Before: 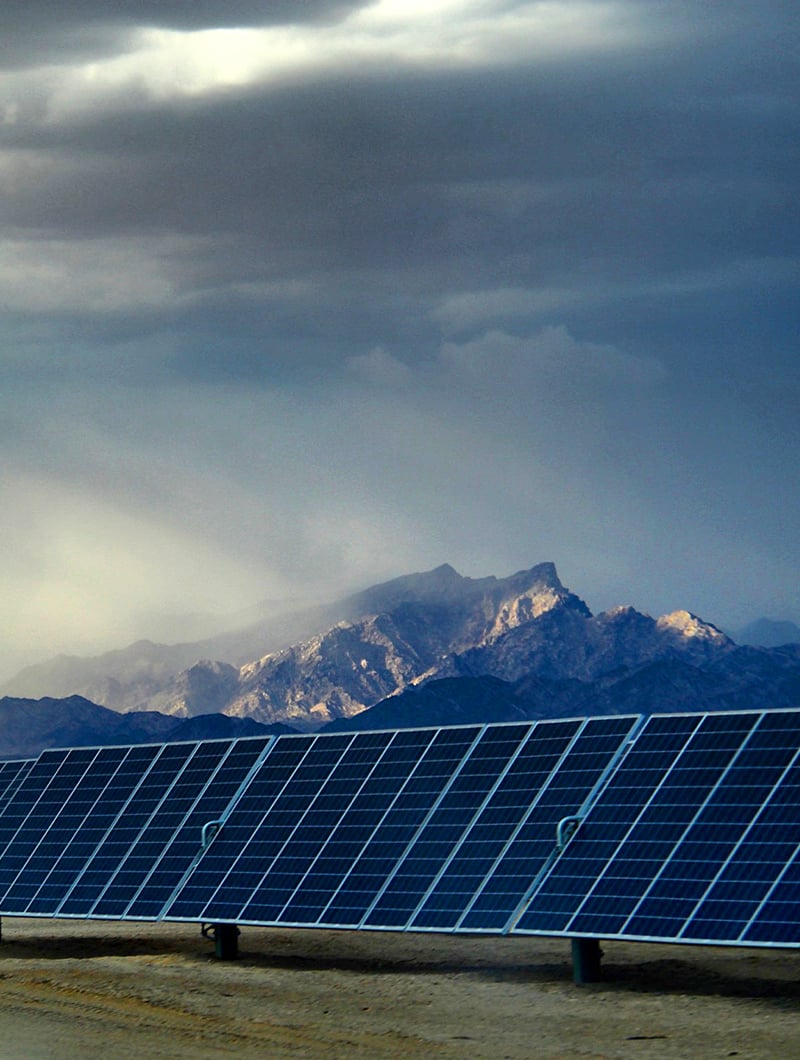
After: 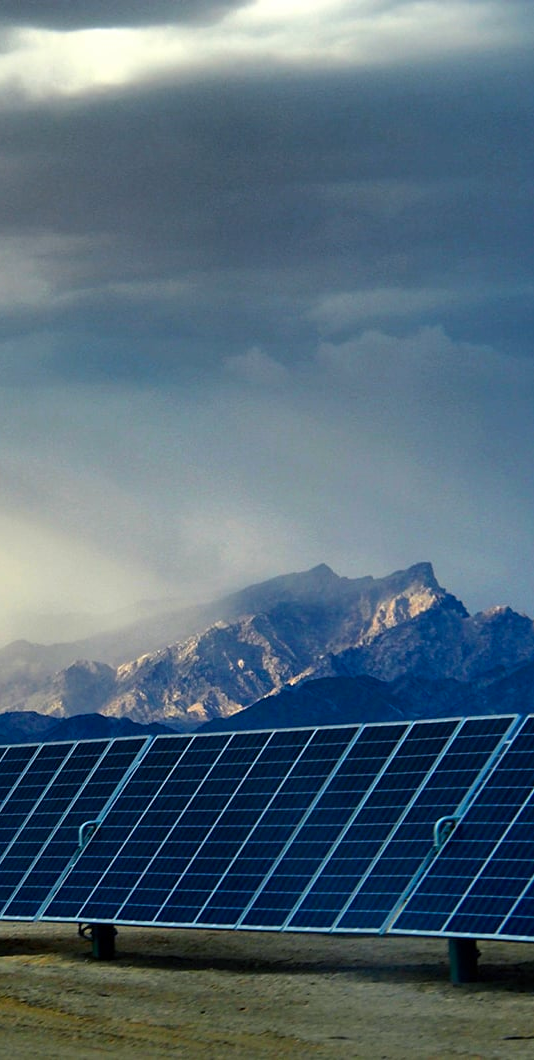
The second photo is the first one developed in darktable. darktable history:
crop: left 15.435%, right 17.759%
color balance rgb: shadows lift › chroma 2.045%, shadows lift › hue 220.25°, perceptual saturation grading › global saturation 9.841%
